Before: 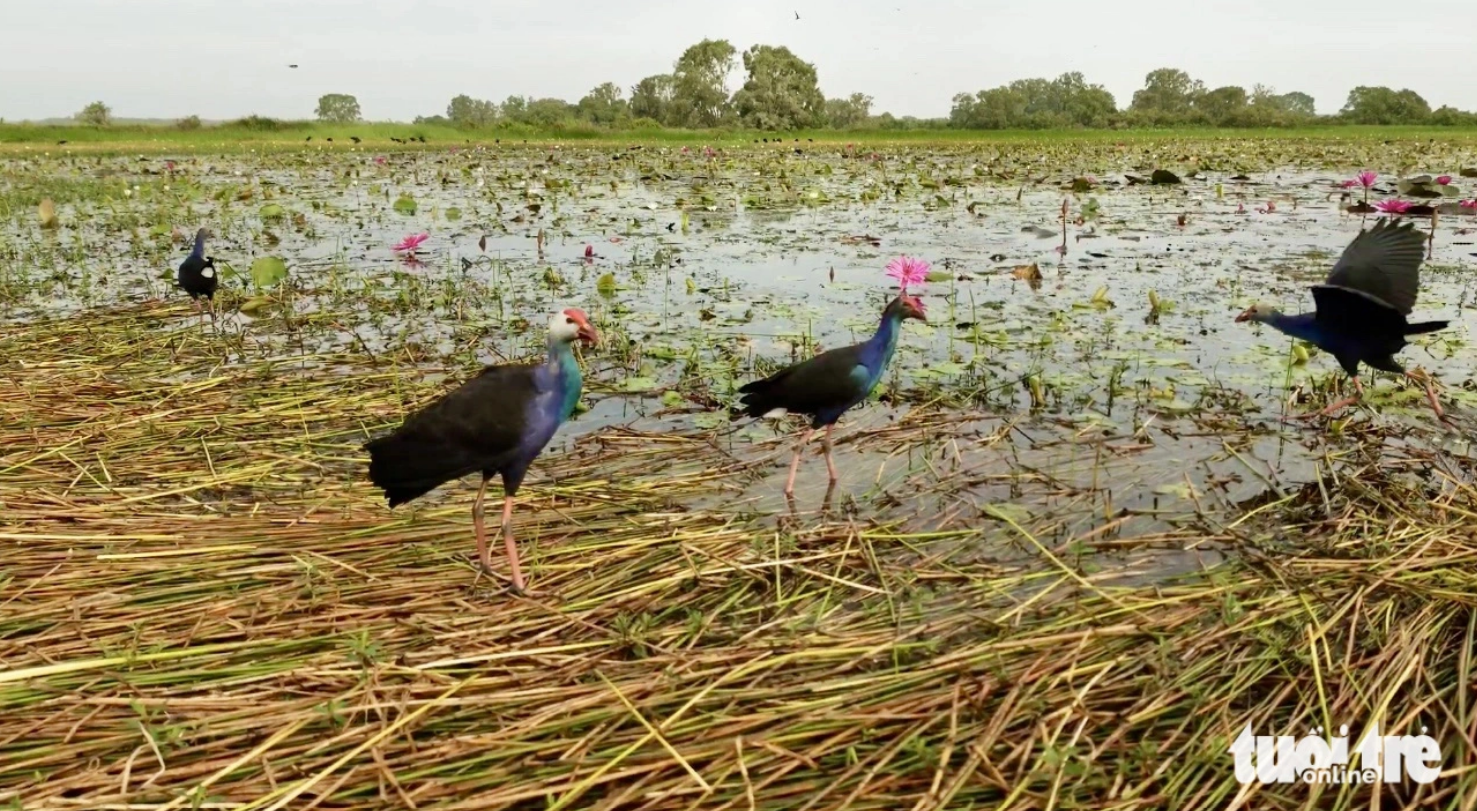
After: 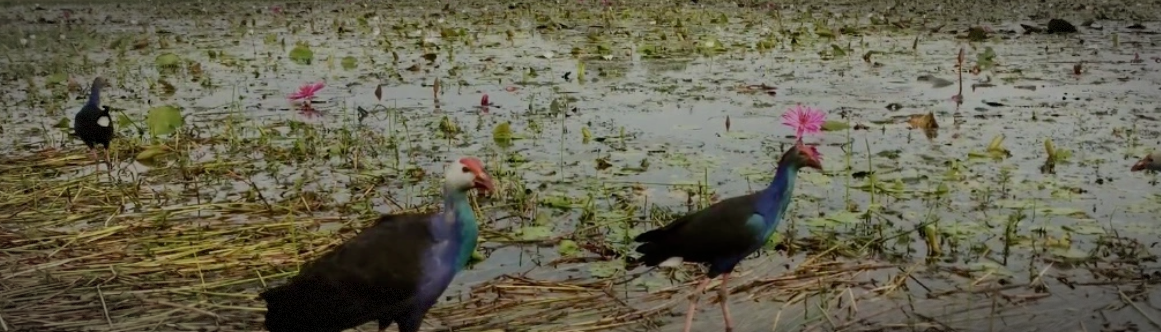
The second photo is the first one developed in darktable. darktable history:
vignetting: automatic ratio true, dithering 8-bit output, unbound false
crop: left 7.082%, top 18.717%, right 14.289%, bottom 40.238%
exposure: exposure -0.932 EV, compensate highlight preservation false
